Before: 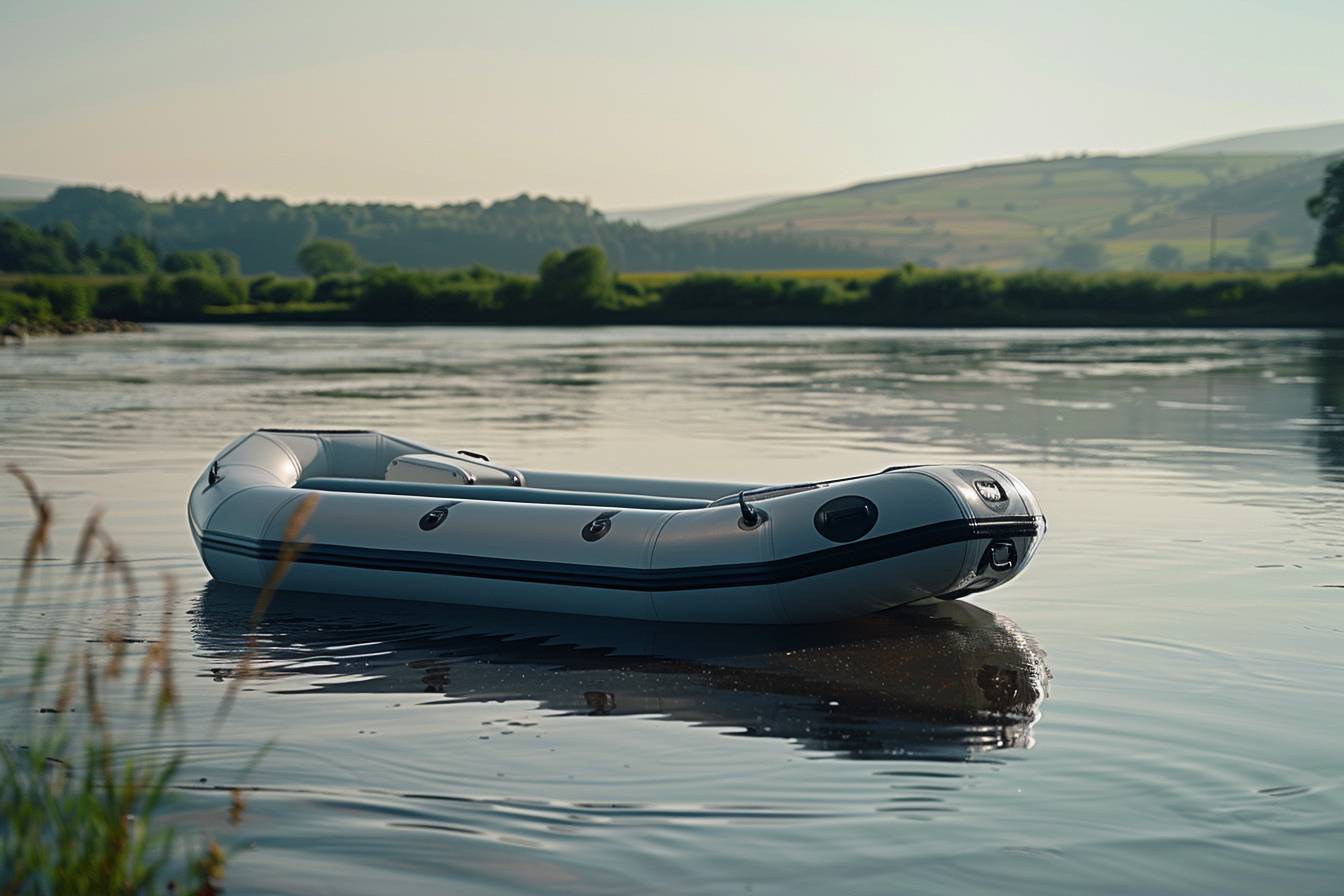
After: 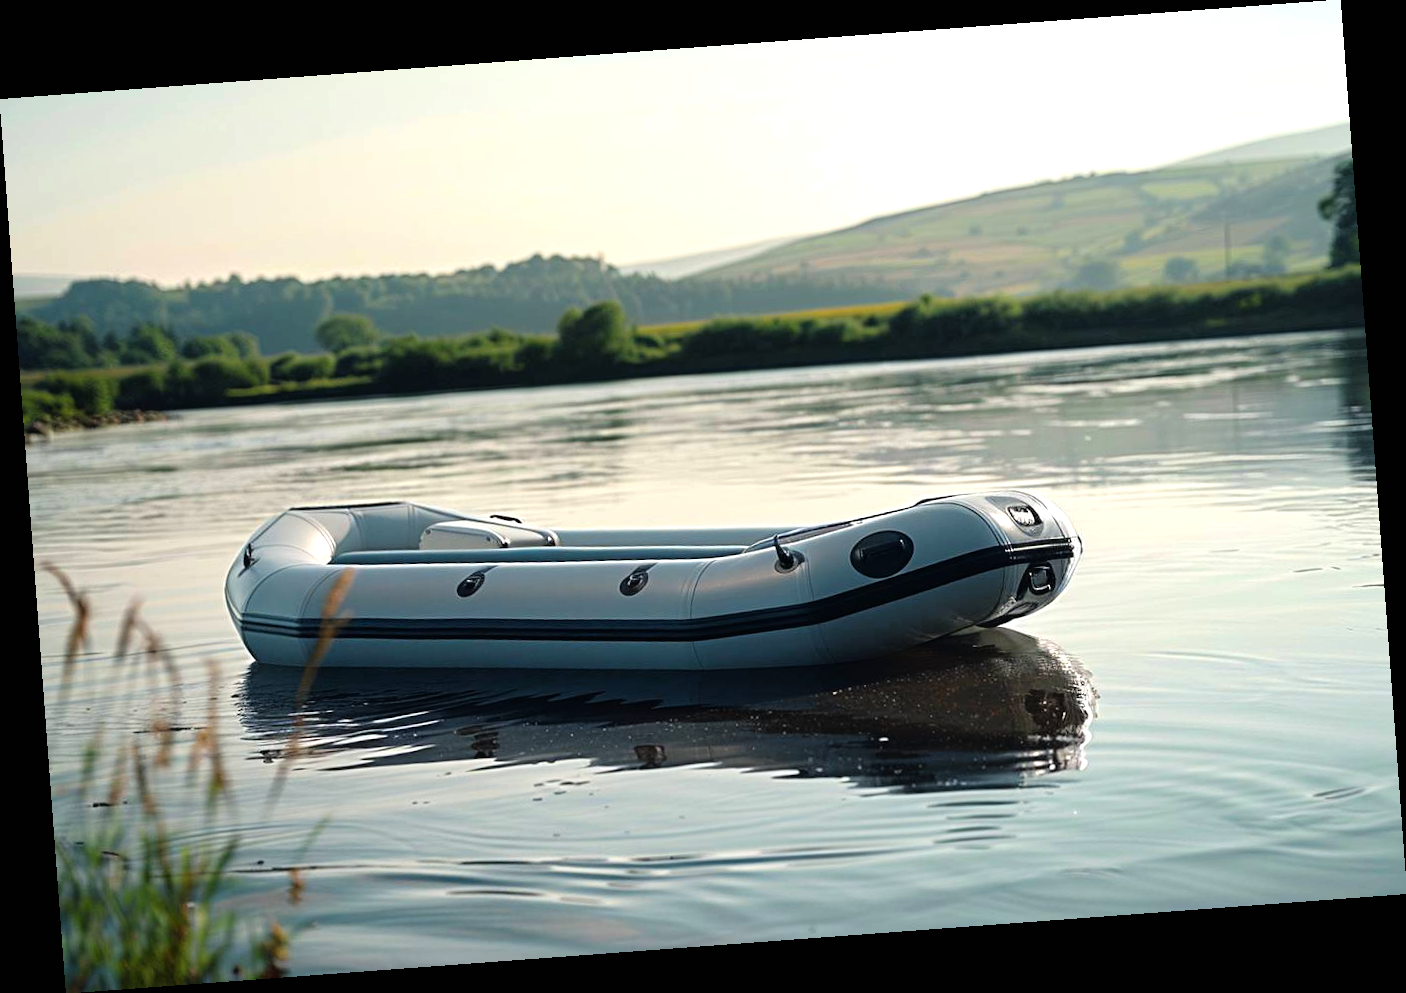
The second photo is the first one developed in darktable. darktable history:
rotate and perspective: rotation -4.25°, automatic cropping off
rgb curve: curves: ch0 [(0, 0) (0.136, 0.078) (0.262, 0.245) (0.414, 0.42) (1, 1)], compensate middle gray true, preserve colors basic power
exposure: black level correction 0, exposure 0.7 EV, compensate exposure bias true, compensate highlight preservation false
